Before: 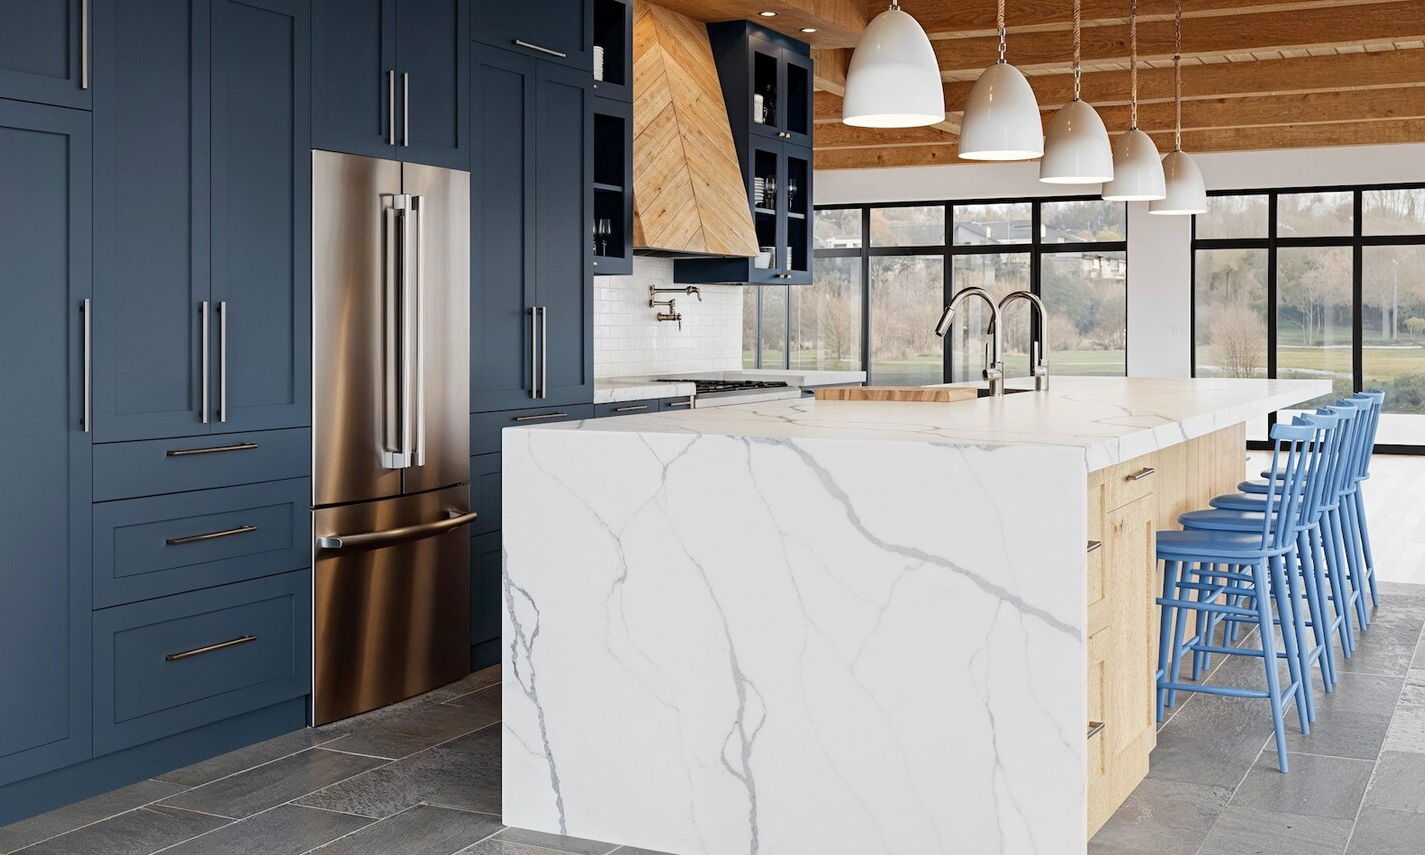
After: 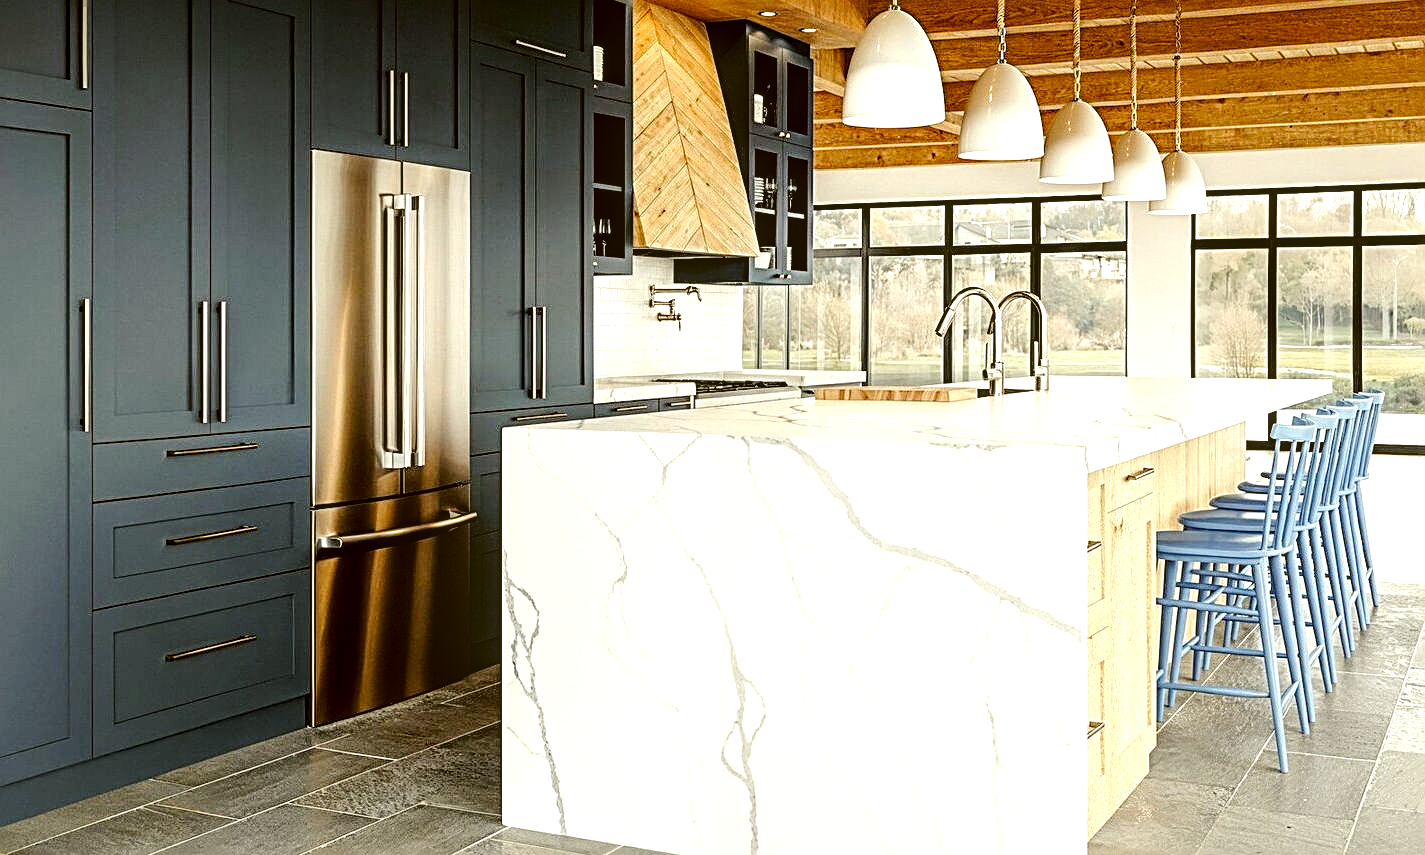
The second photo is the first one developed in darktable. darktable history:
local contrast: detail 130%
exposure: compensate highlight preservation false
tone equalizer: -8 EV -0.745 EV, -7 EV -0.695 EV, -6 EV -0.597 EV, -5 EV -0.403 EV, -3 EV 0.371 EV, -2 EV 0.6 EV, -1 EV 0.674 EV, +0 EV 0.766 EV
sharpen: radius 2.559, amount 0.636
tone curve: curves: ch0 [(0.029, 0) (0.134, 0.063) (0.249, 0.198) (0.378, 0.365) (0.499, 0.529) (1, 1)], preserve colors none
color correction: highlights a* -1.72, highlights b* 10.5, shadows a* 0.937, shadows b* 19.52
